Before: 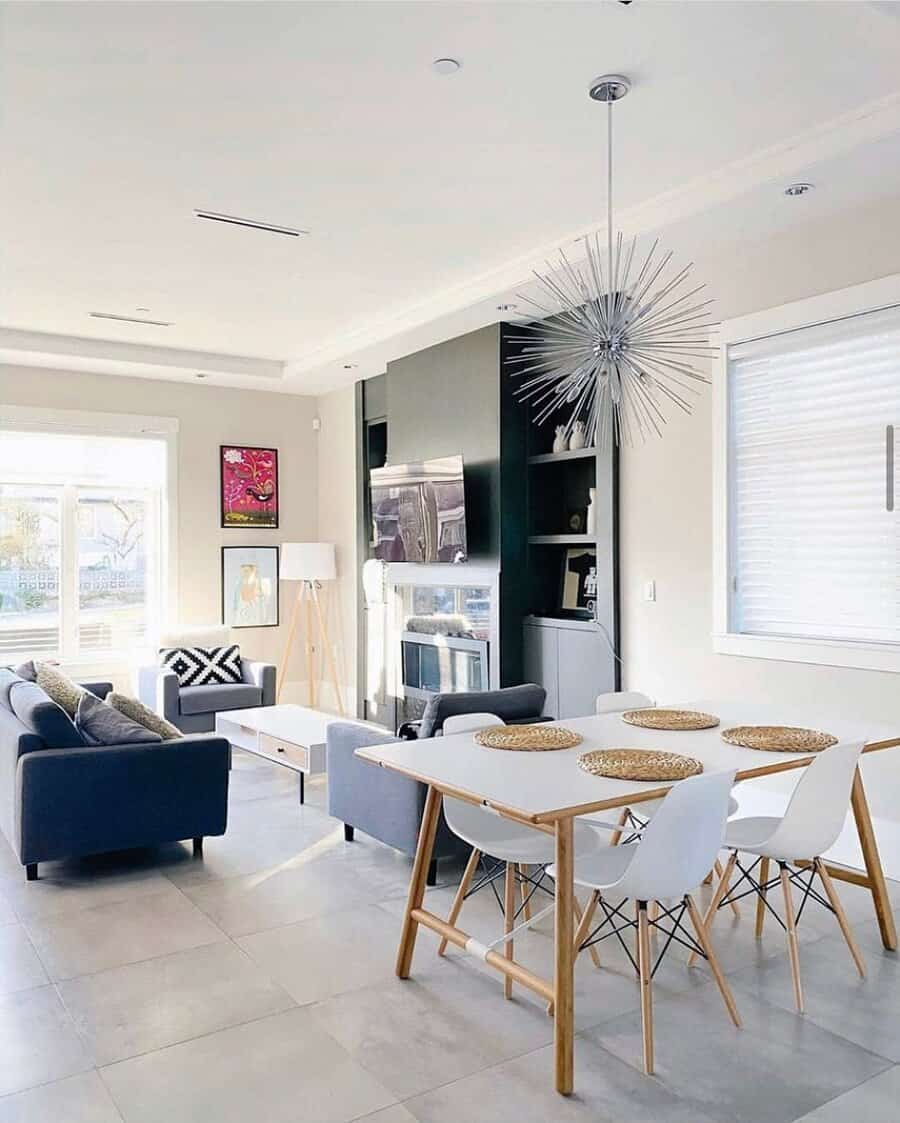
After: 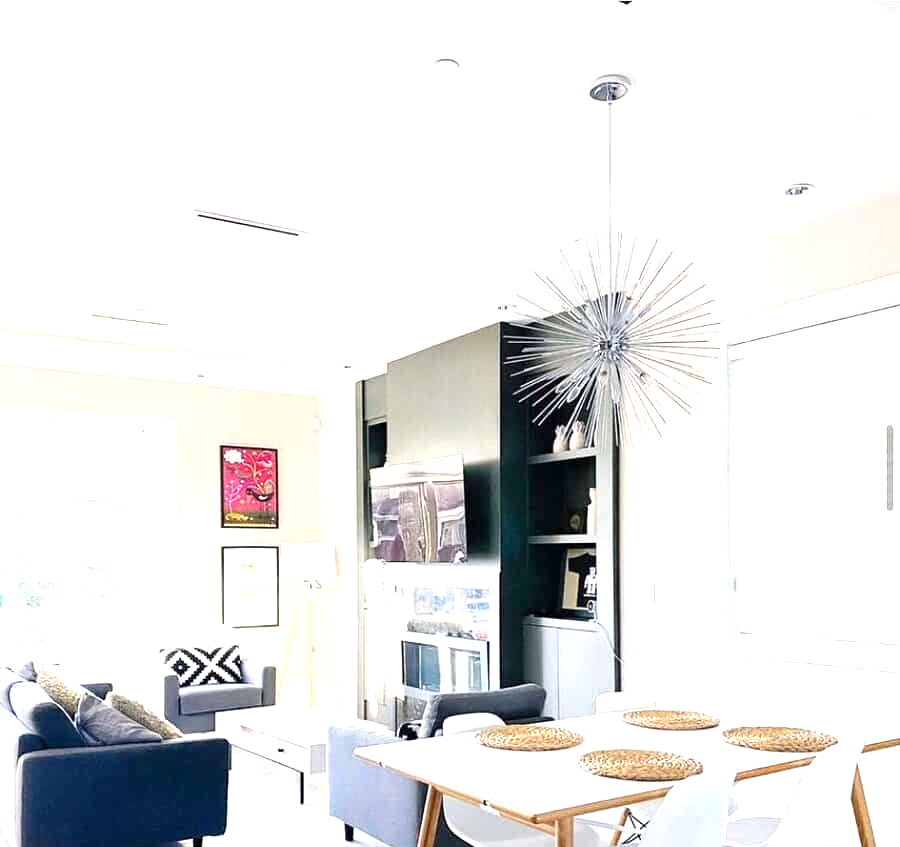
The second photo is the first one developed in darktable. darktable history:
crop: bottom 24.511%
exposure: black level correction 0.001, exposure 0.965 EV, compensate highlight preservation false
